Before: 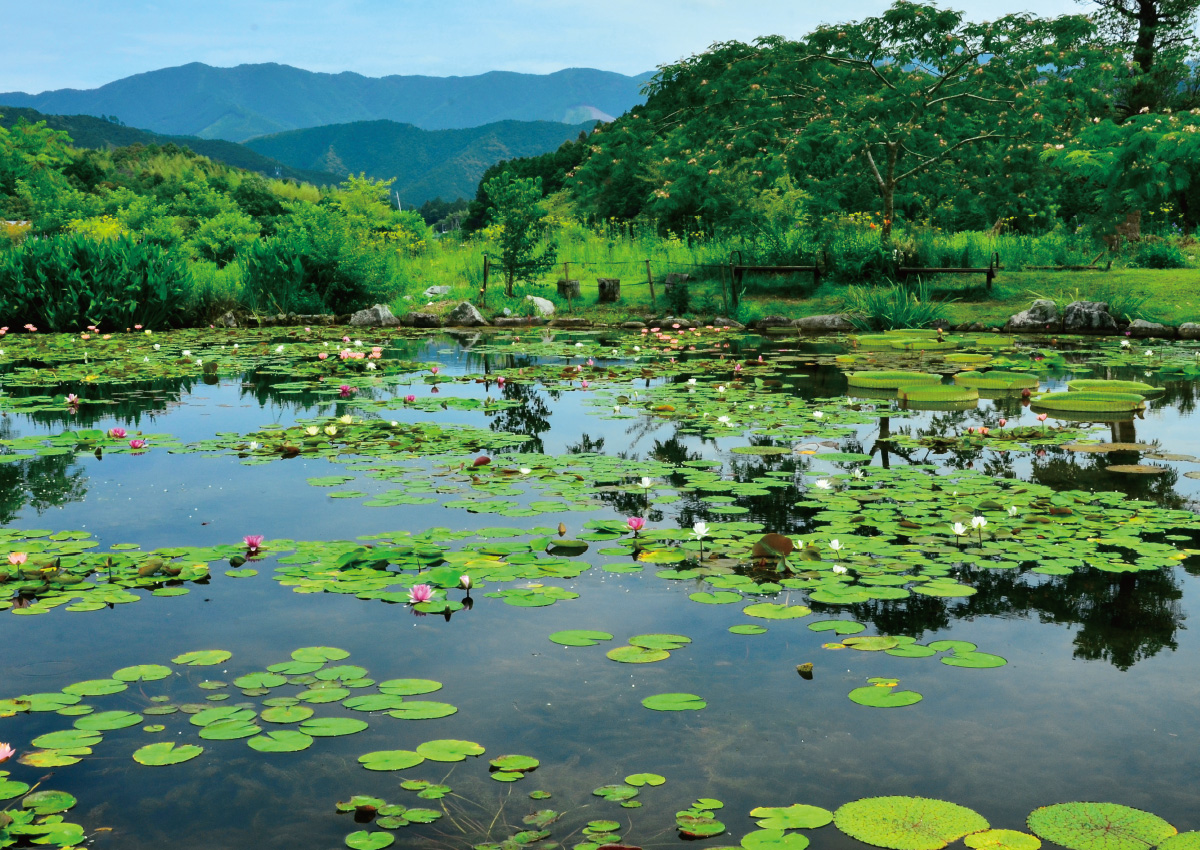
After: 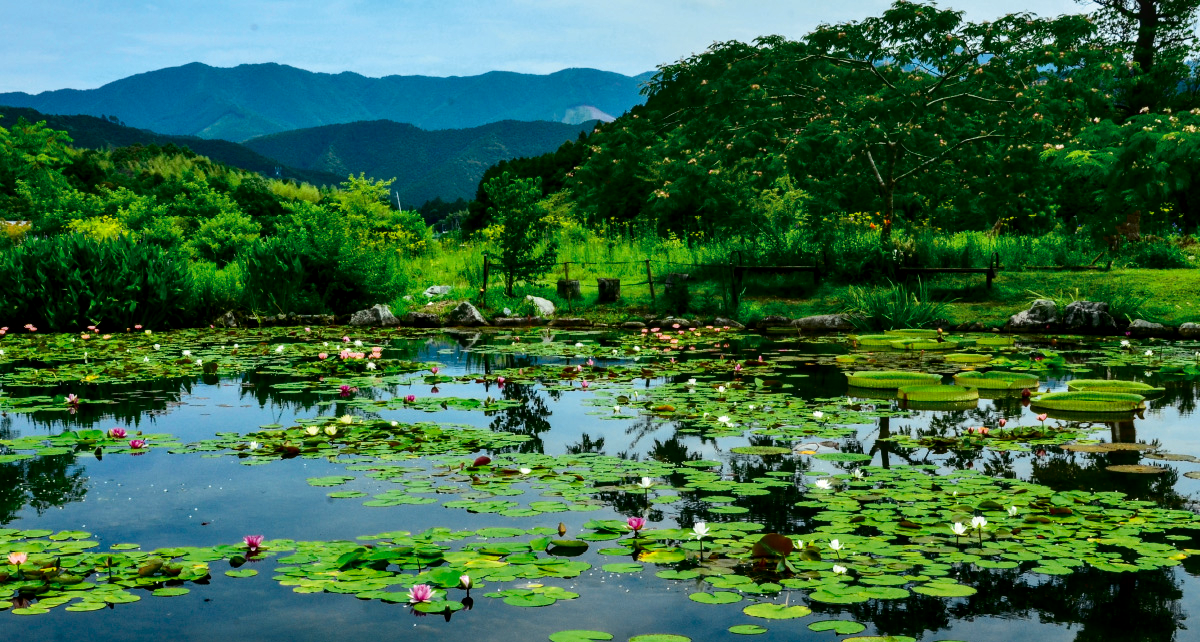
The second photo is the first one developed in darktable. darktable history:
crop: bottom 24.449%
contrast brightness saturation: contrast 0.187, brightness -0.244, saturation 0.108
local contrast: on, module defaults
